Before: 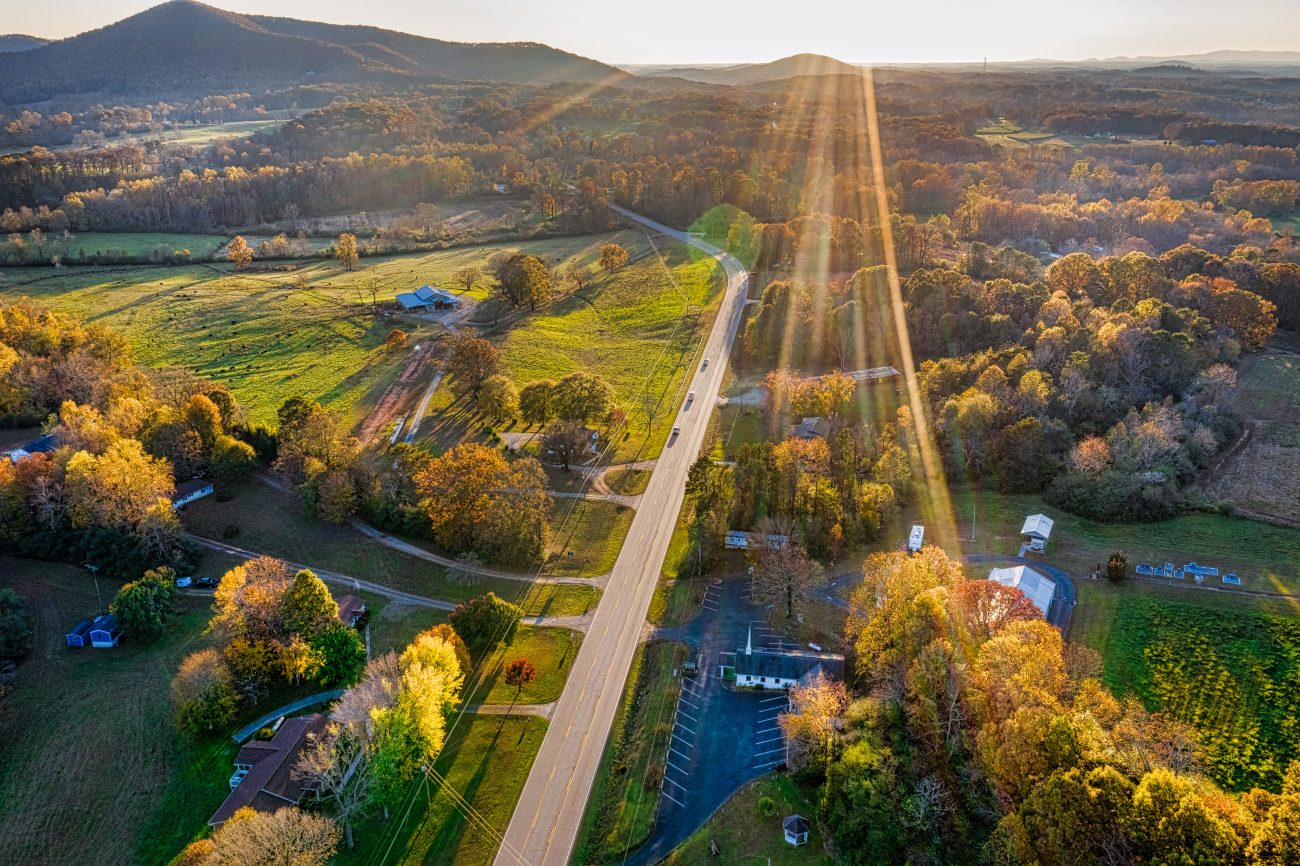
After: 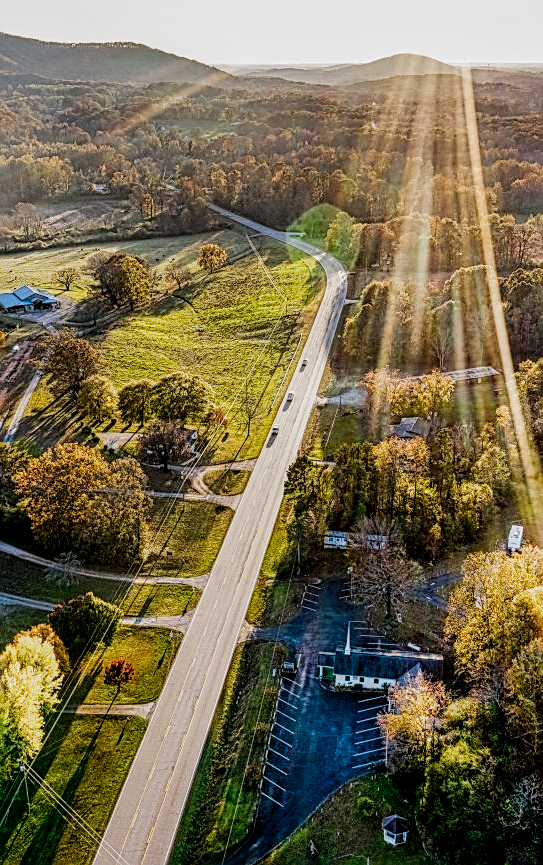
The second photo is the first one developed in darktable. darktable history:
crop: left 30.888%, right 27.294%
filmic rgb: black relative exposure -7.65 EV, white relative exposure 4.56 EV, threshold 3.04 EV, hardness 3.61, preserve chrominance no, color science v4 (2020), contrast in shadows soft, enable highlight reconstruction true
sharpen: on, module defaults
tone equalizer: -8 EV -0.787 EV, -7 EV -0.712 EV, -6 EV -0.621 EV, -5 EV -0.38 EV, -3 EV 0.394 EV, -2 EV 0.6 EV, -1 EV 0.693 EV, +0 EV 0.725 EV, edges refinement/feathering 500, mask exposure compensation -1.57 EV, preserve details no
local contrast: on, module defaults
